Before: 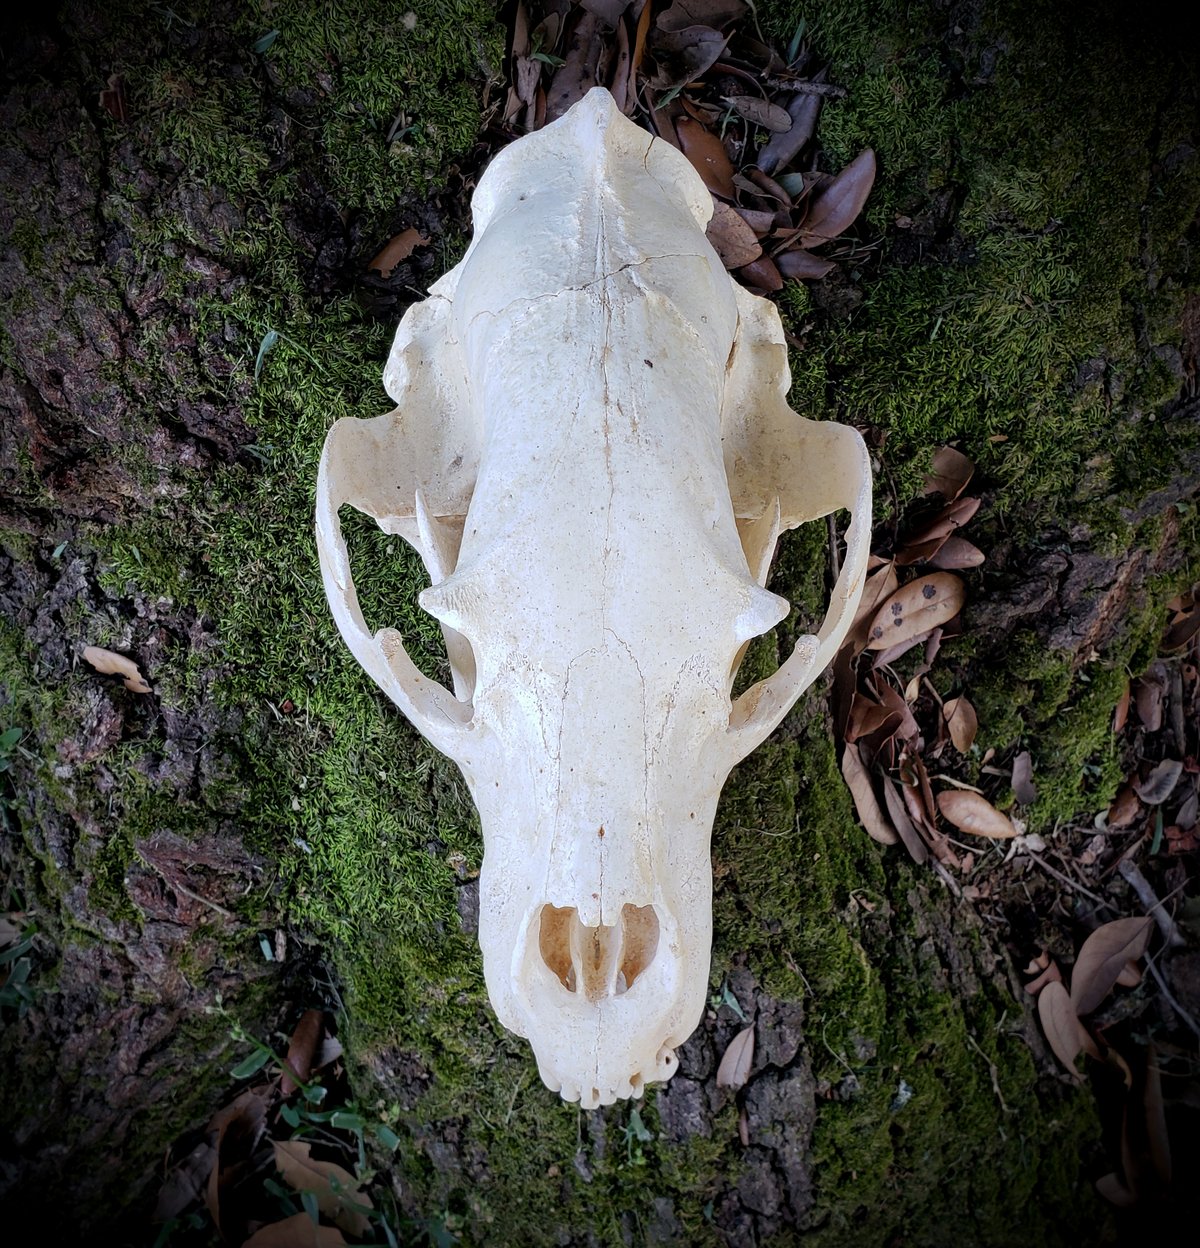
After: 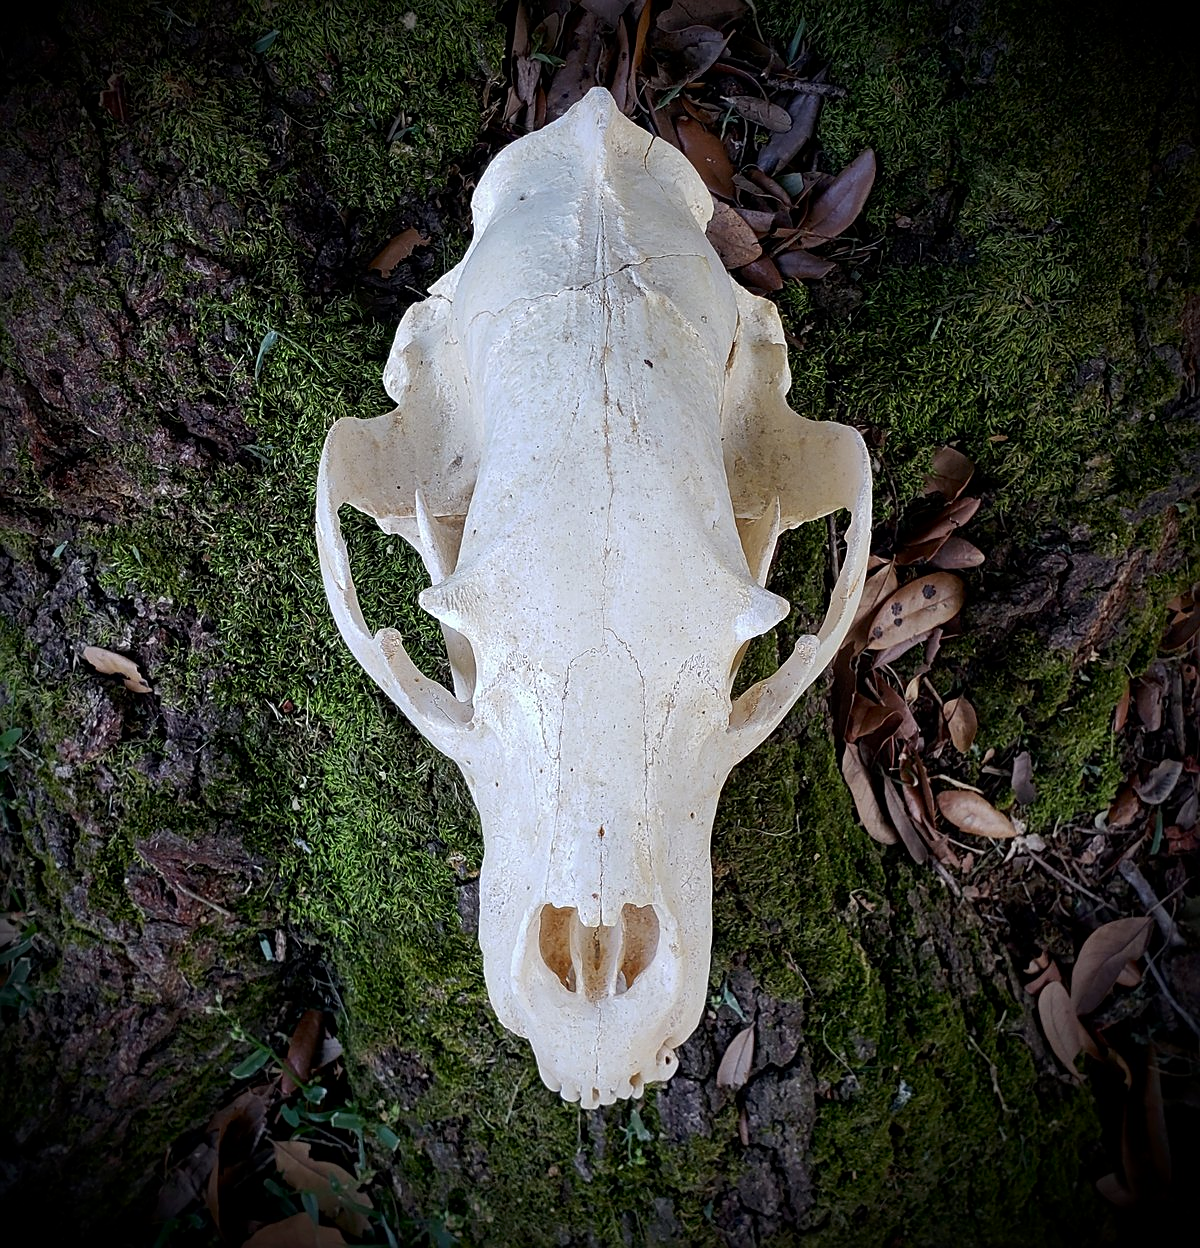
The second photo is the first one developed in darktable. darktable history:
contrast brightness saturation: brightness -0.087
sharpen: amount 0.497
